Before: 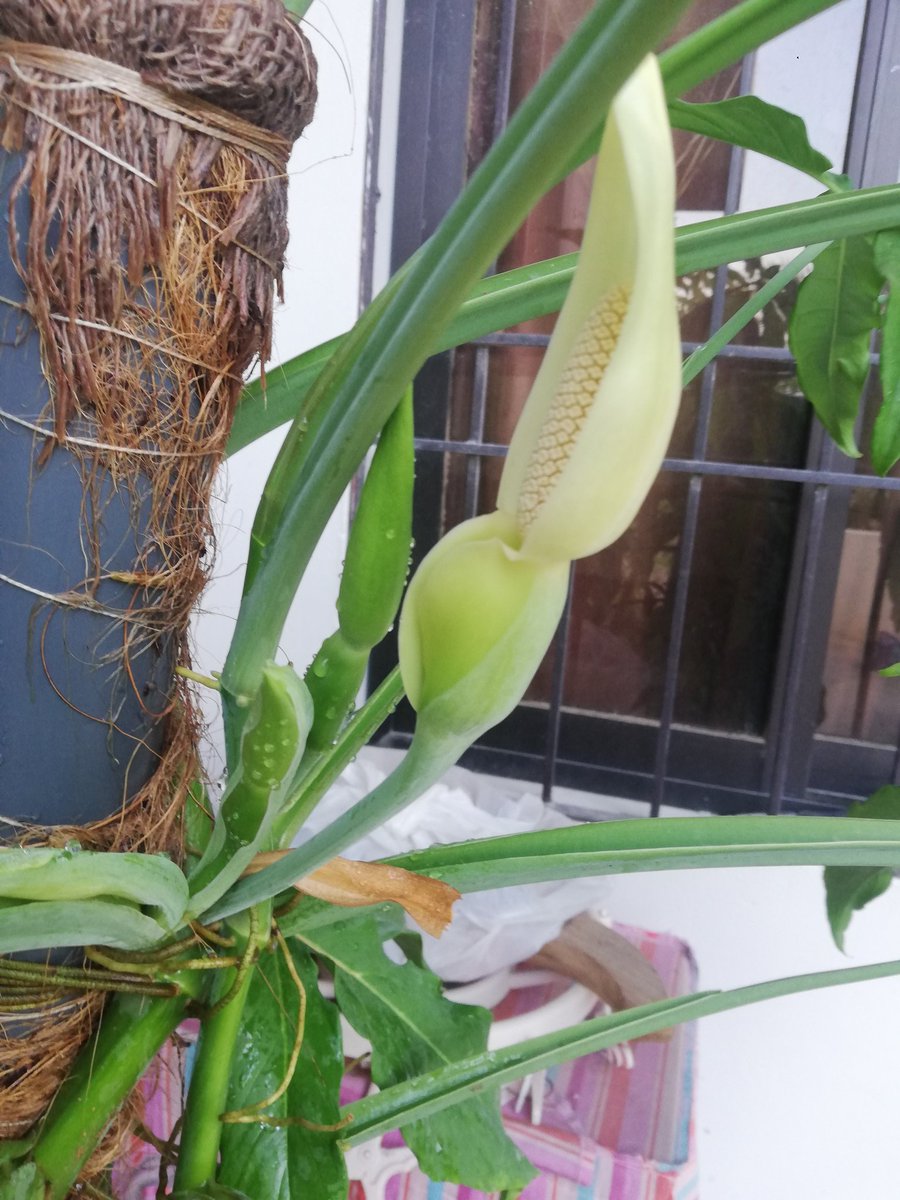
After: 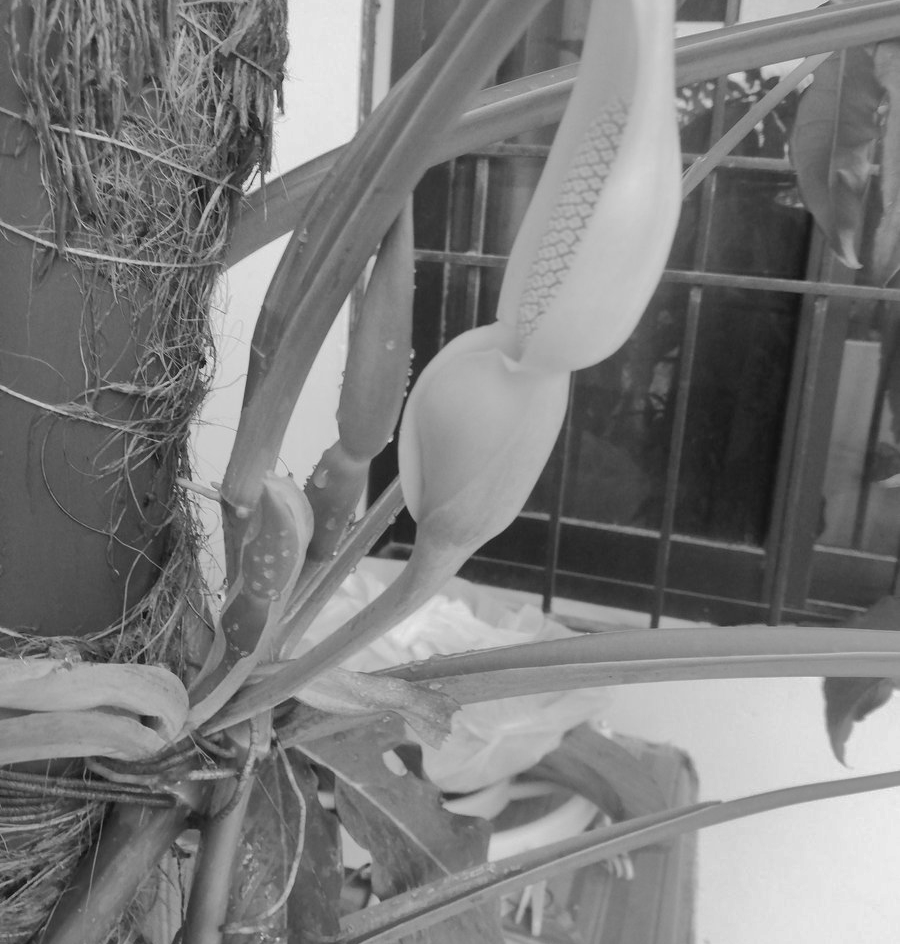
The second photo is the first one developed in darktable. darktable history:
crop and rotate: top 15.774%, bottom 5.506%
monochrome: on, module defaults
levels: levels [0, 0.498, 1]
shadows and highlights: shadows 40, highlights -60
